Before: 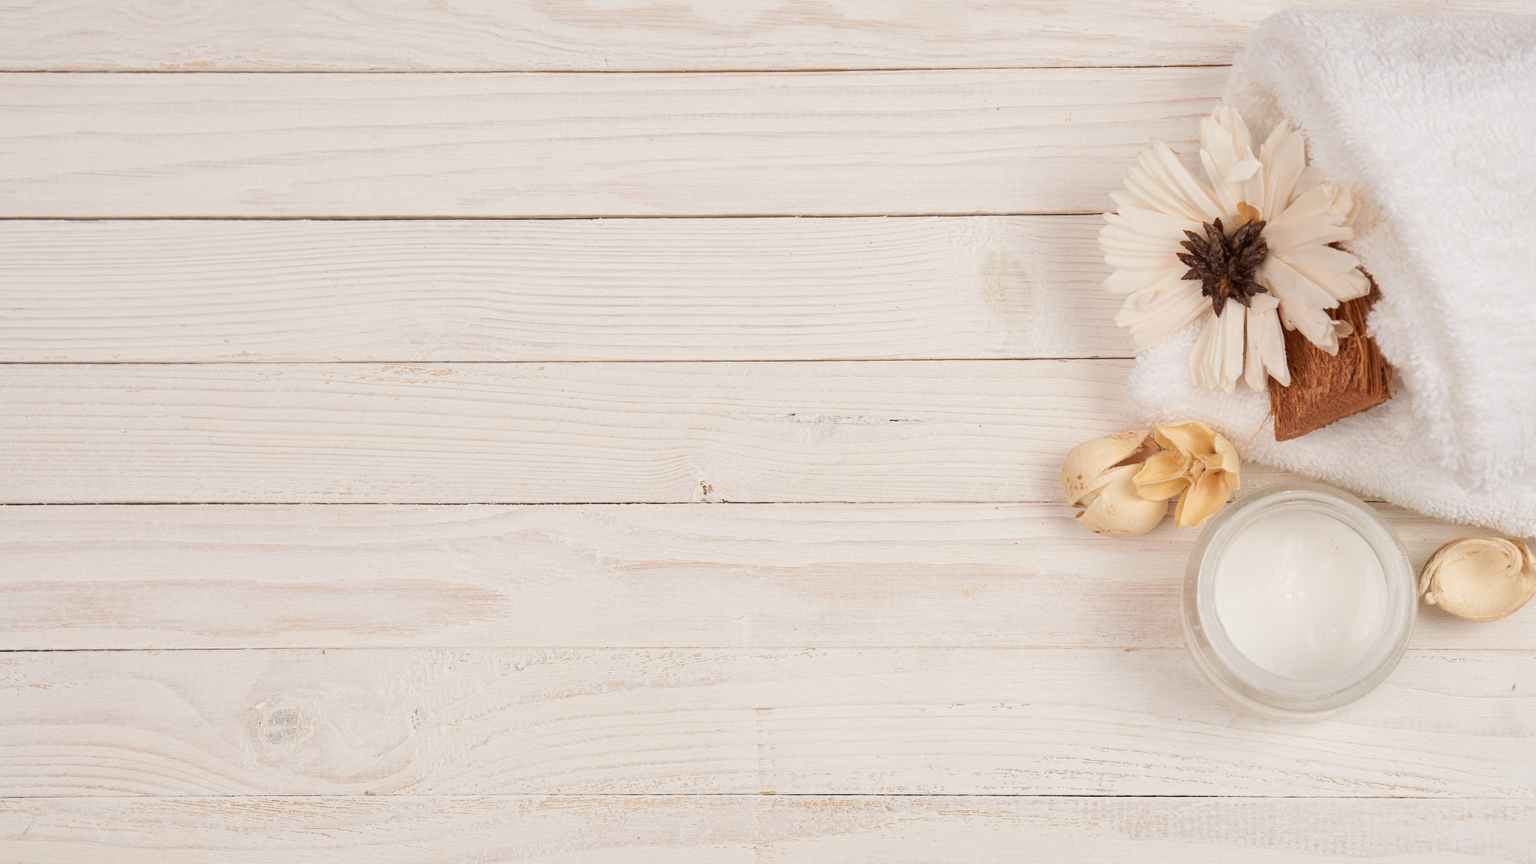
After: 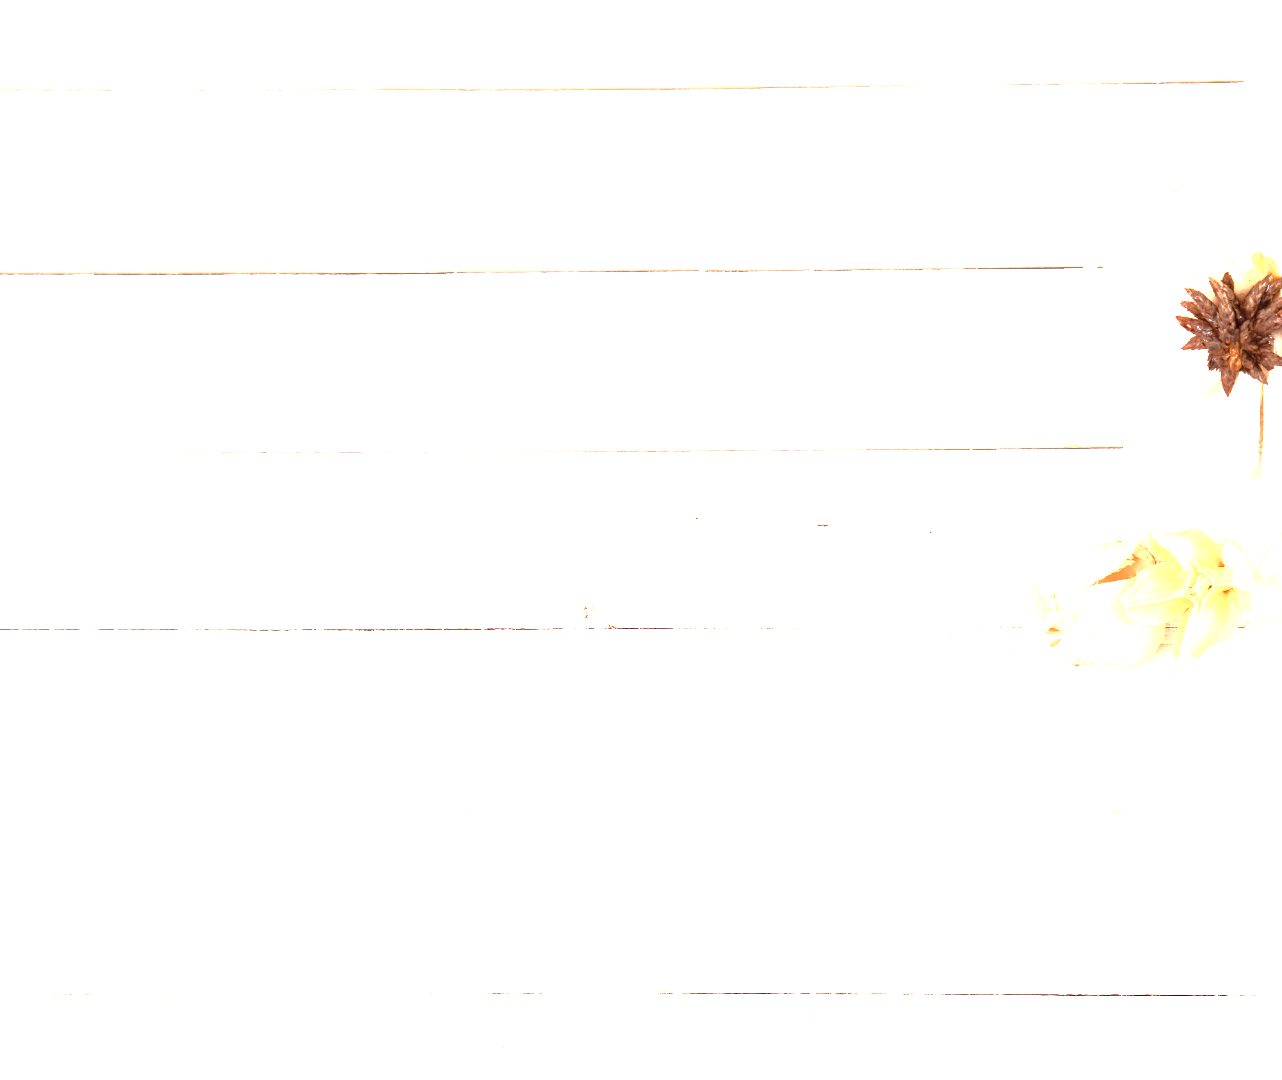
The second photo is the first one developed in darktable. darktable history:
shadows and highlights: shadows -20.63, white point adjustment -2.04, highlights -34.77
exposure: black level correction 0.001, exposure 2.644 EV, compensate highlight preservation false
crop: left 15.385%, right 17.801%
